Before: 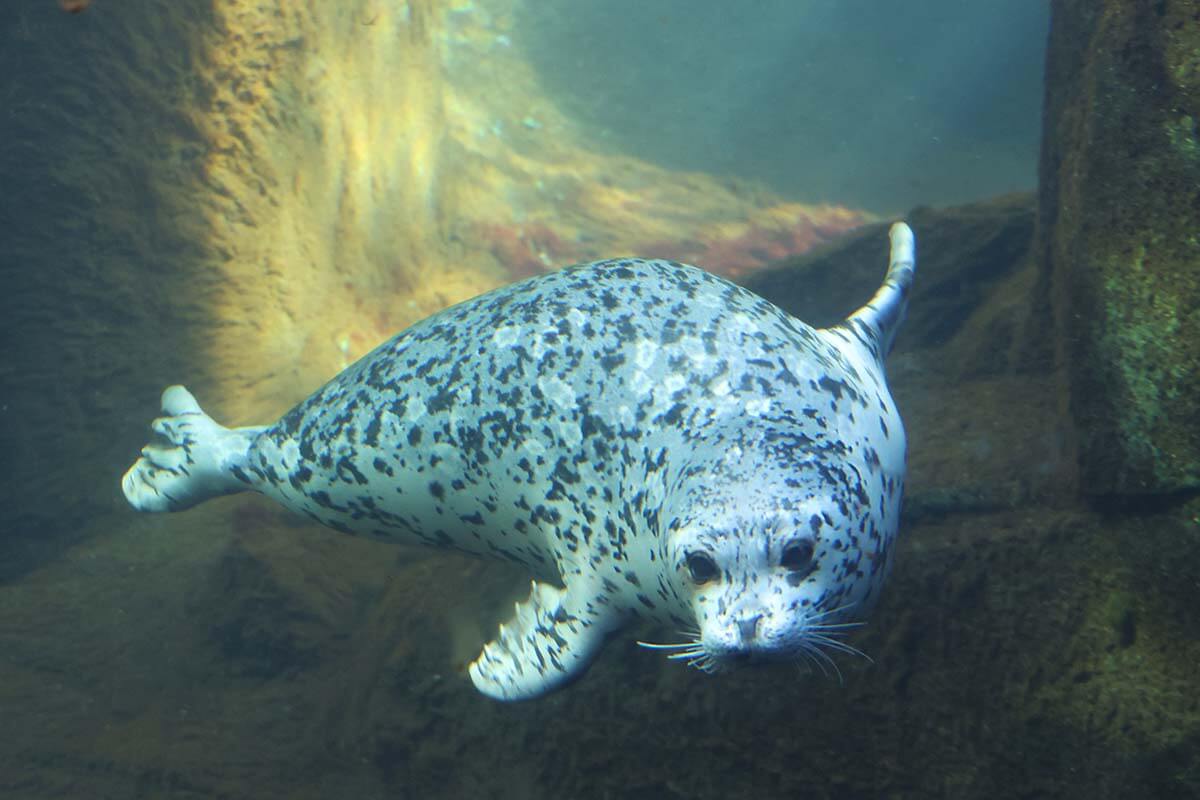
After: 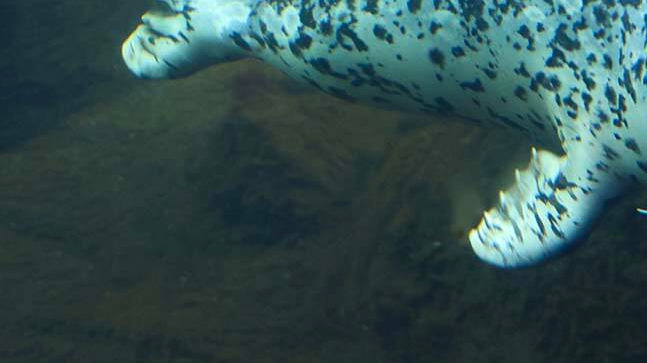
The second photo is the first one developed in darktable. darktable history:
crop and rotate: top 54.336%, right 46.069%, bottom 0.224%
contrast brightness saturation: contrast 0.125, brightness -0.057, saturation 0.159
